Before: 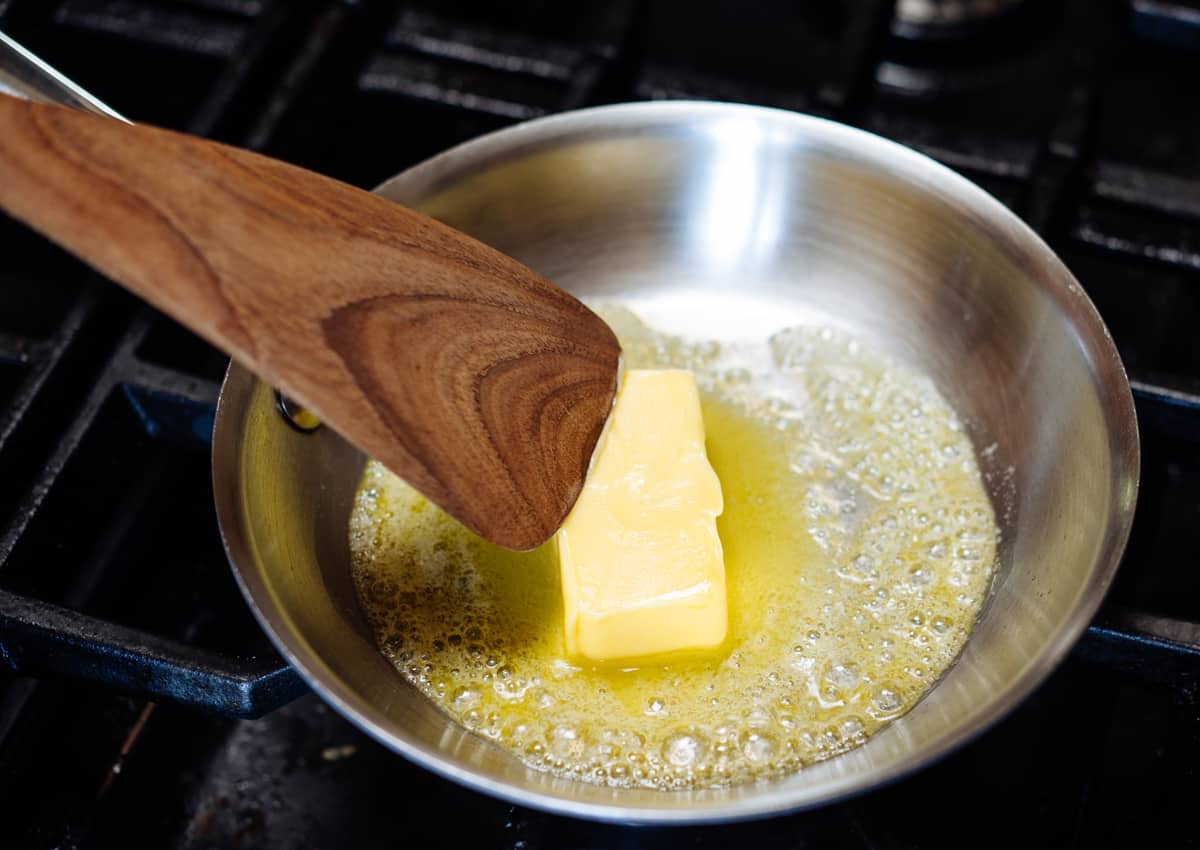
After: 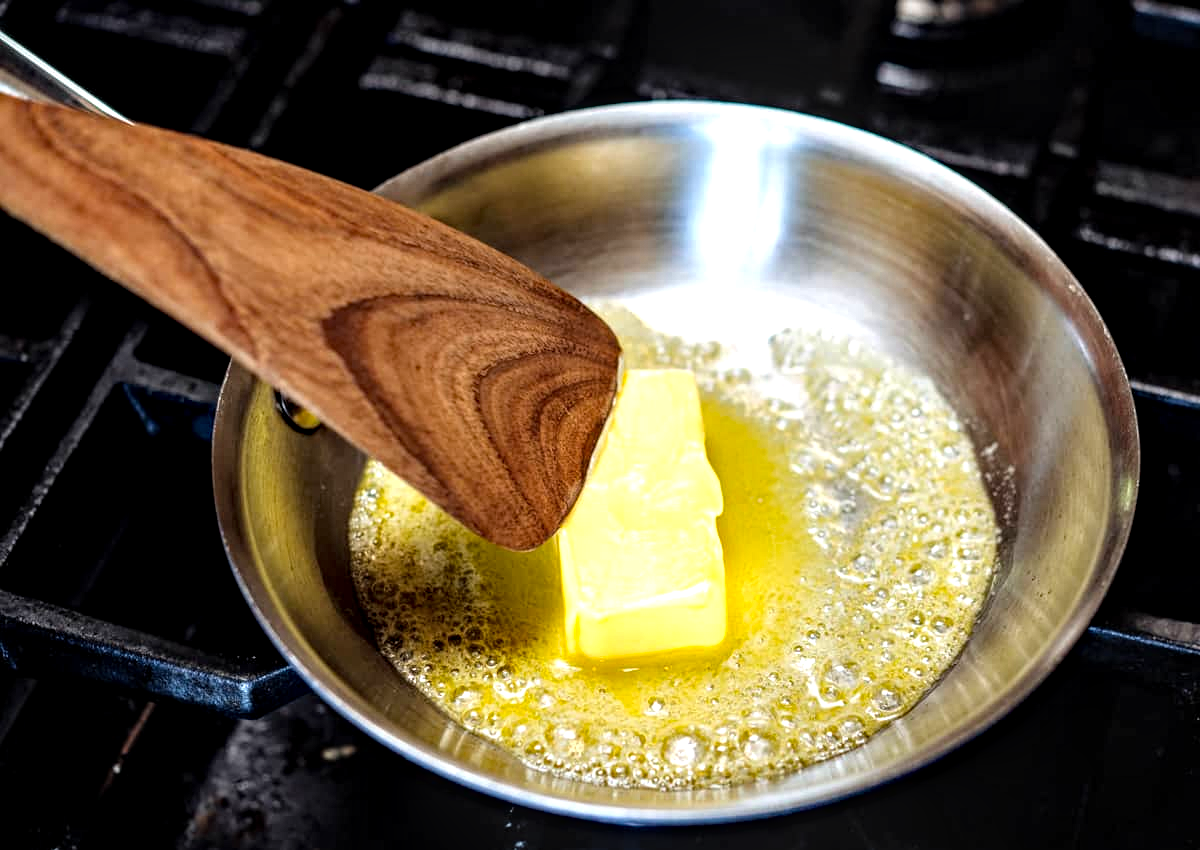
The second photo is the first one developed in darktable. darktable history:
contrast brightness saturation: contrast 0.027, brightness 0.061, saturation 0.127
local contrast: detail 160%
haze removal: strength 0.283, distance 0.244, compatibility mode true, adaptive false
tone equalizer: -8 EV -0.42 EV, -7 EV -0.393 EV, -6 EV -0.353 EV, -5 EV -0.198 EV, -3 EV 0.202 EV, -2 EV 0.349 EV, -1 EV 0.366 EV, +0 EV 0.389 EV, mask exposure compensation -0.499 EV
